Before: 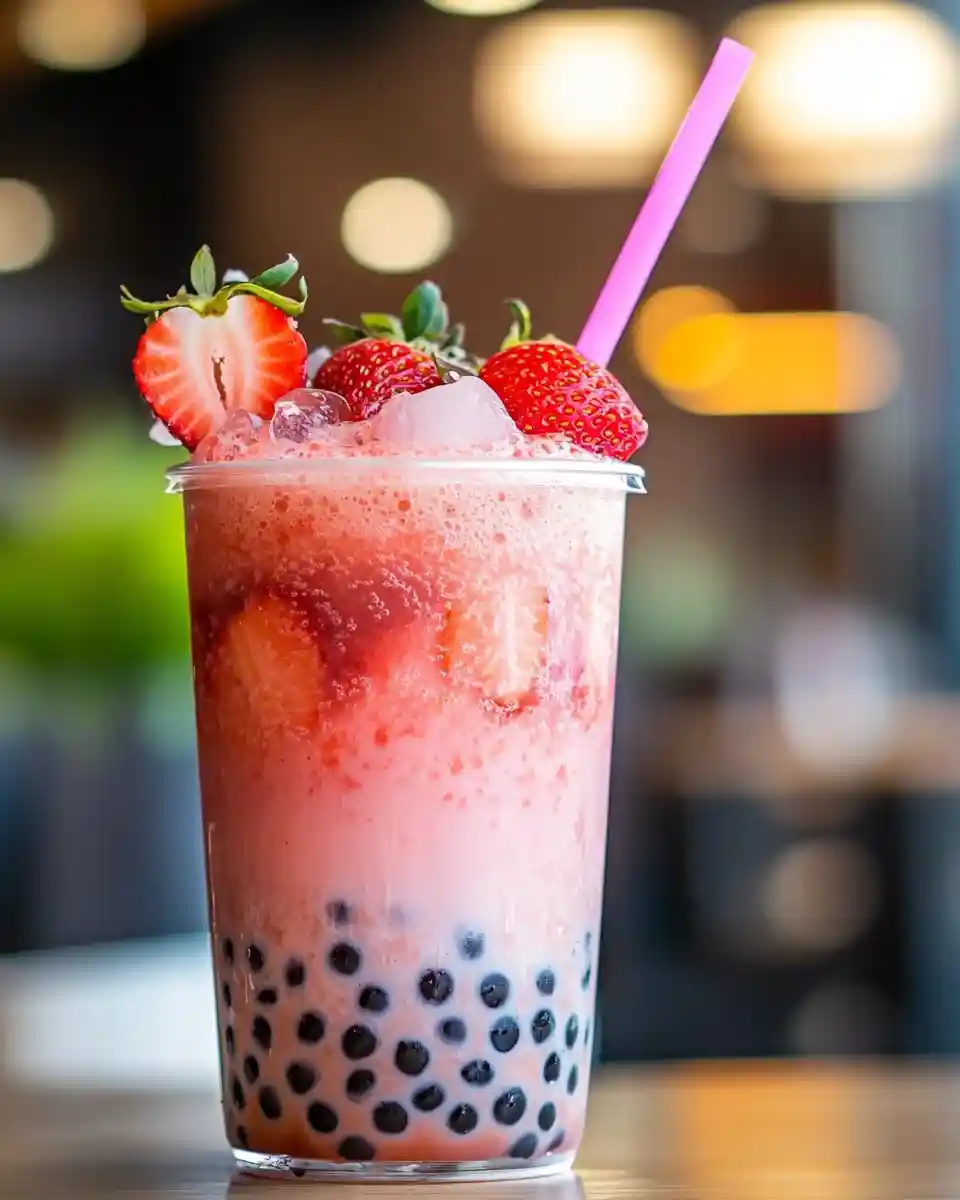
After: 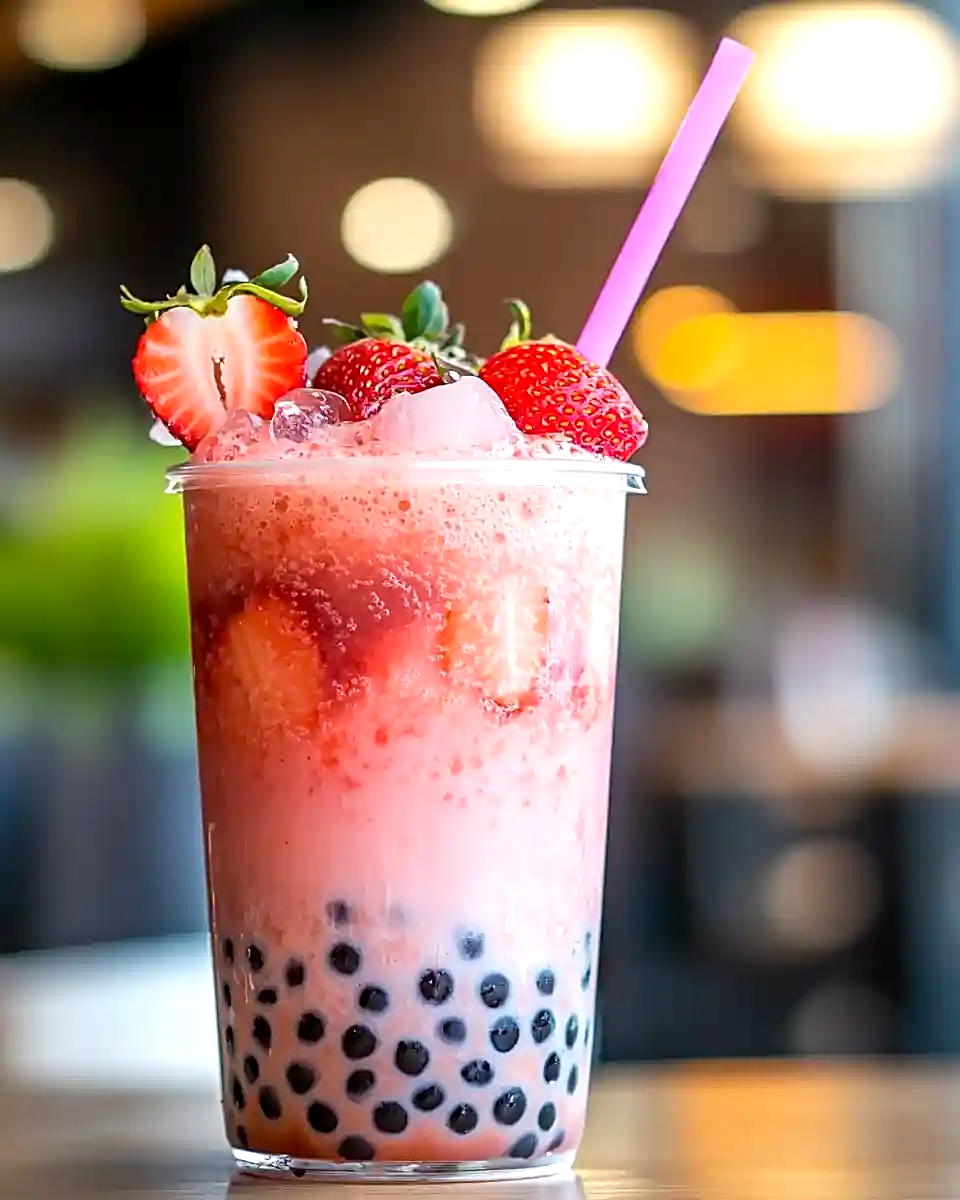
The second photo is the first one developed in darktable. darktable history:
exposure: black level correction 0.001, exposure 0.299 EV, compensate highlight preservation false
sharpen: amount 0.499
